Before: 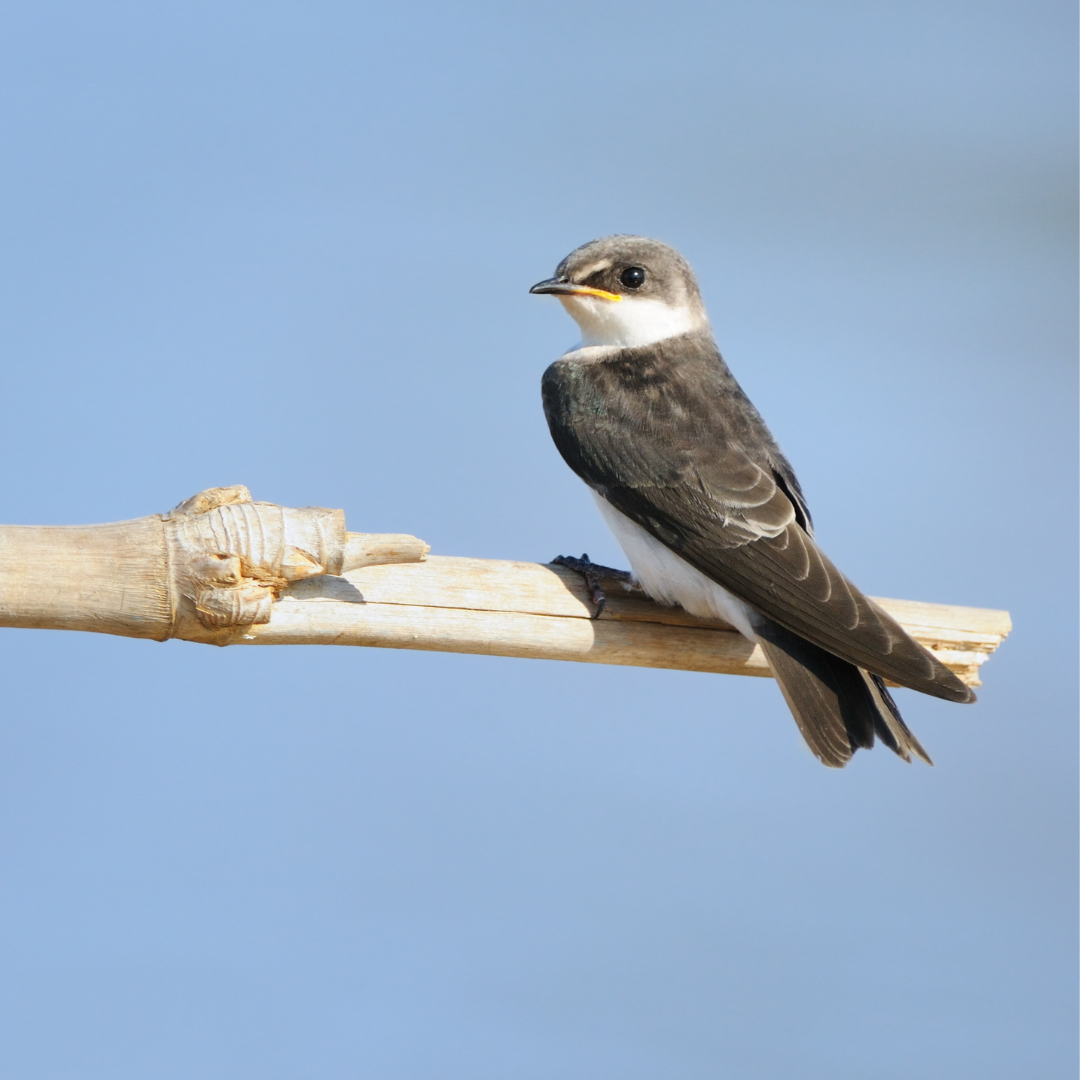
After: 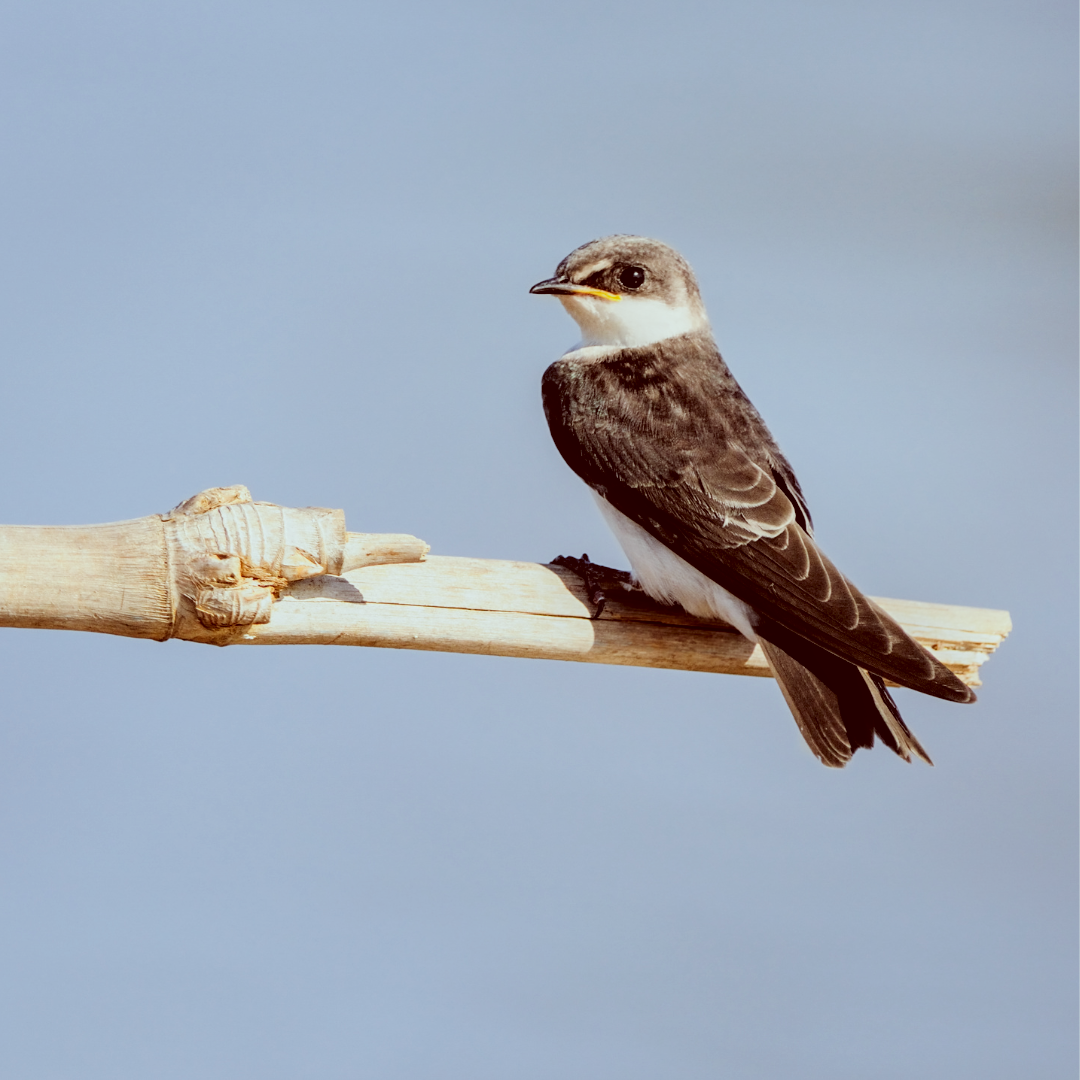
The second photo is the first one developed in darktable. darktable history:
color correction: highlights a* -7.07, highlights b* -0.195, shadows a* 20.33, shadows b* 12.37
sharpen: amount 0.202
filmic rgb: black relative exposure -5.04 EV, white relative exposure 3.98 EV, threshold 5.94 EV, hardness 2.88, contrast 1.297, highlights saturation mix -30.63%, enable highlight reconstruction true
local contrast: detail 130%
